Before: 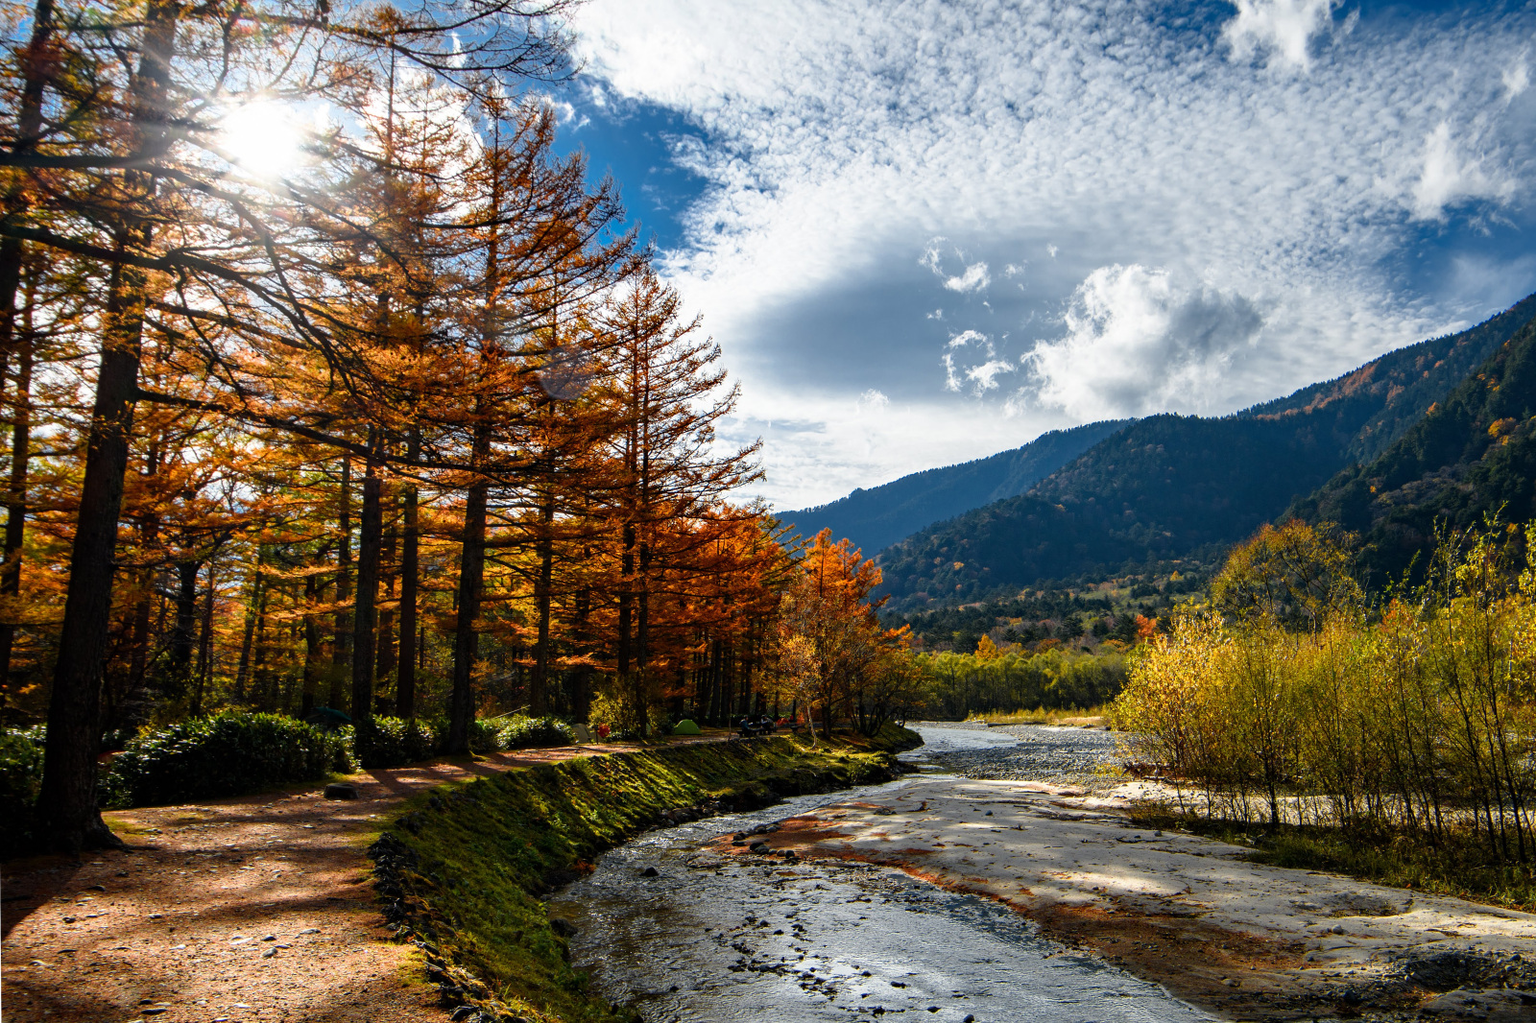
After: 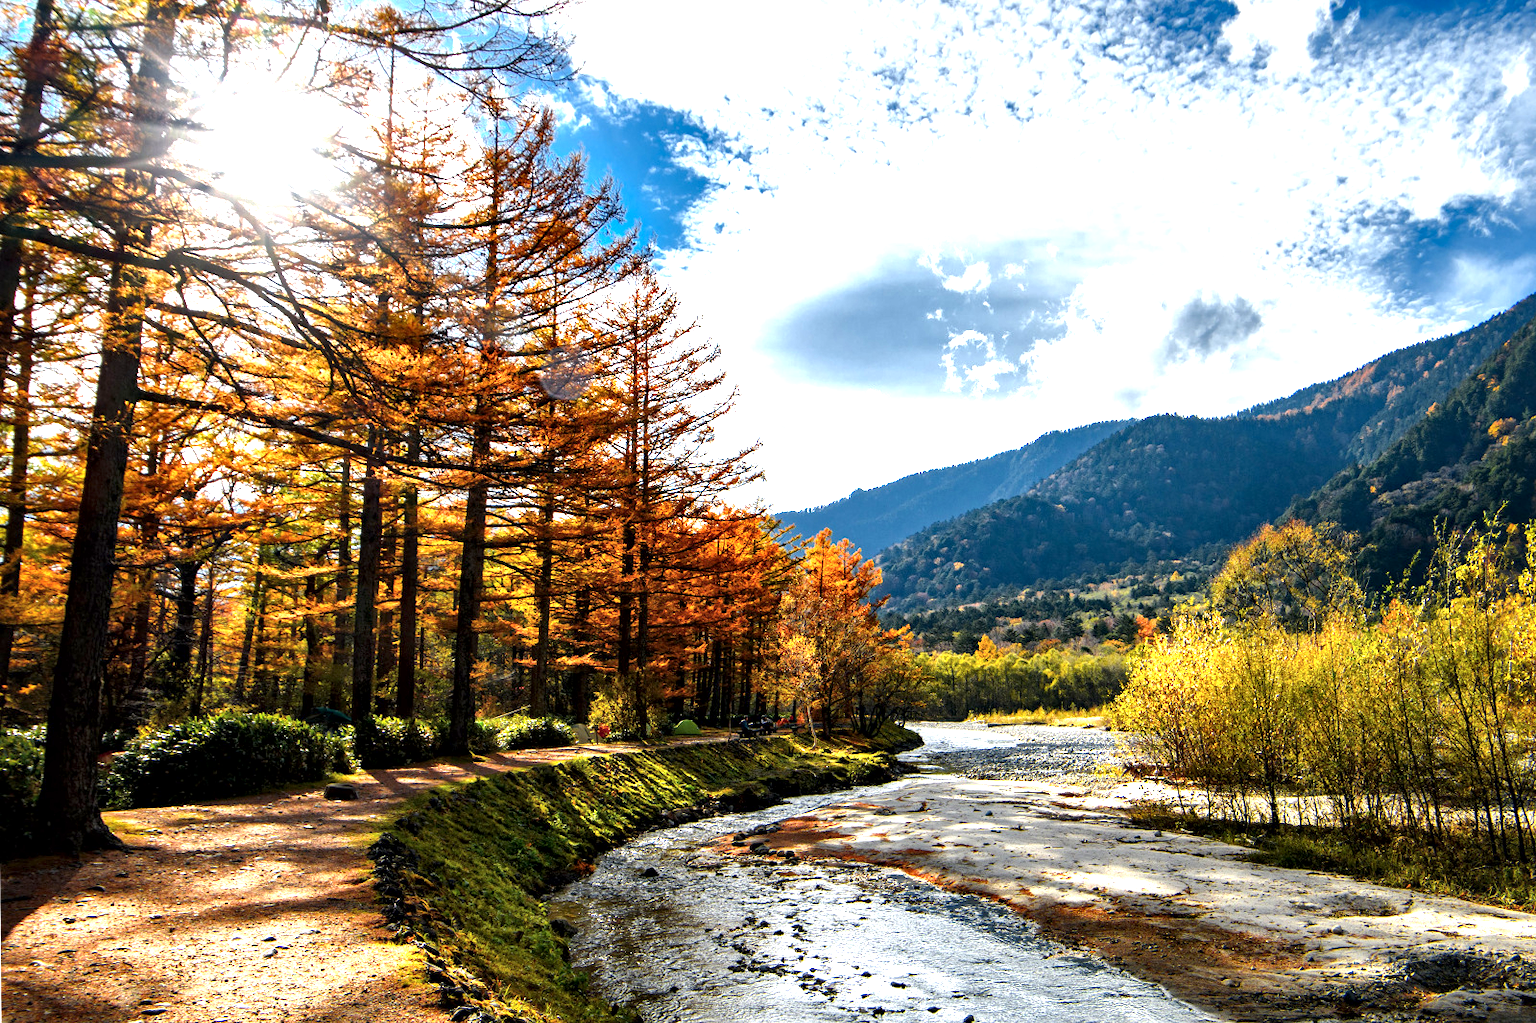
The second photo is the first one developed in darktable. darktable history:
local contrast: mode bilateral grid, contrast 24, coarseness 61, detail 152%, midtone range 0.2
exposure: exposure 1.223 EV, compensate exposure bias true, compensate highlight preservation false
